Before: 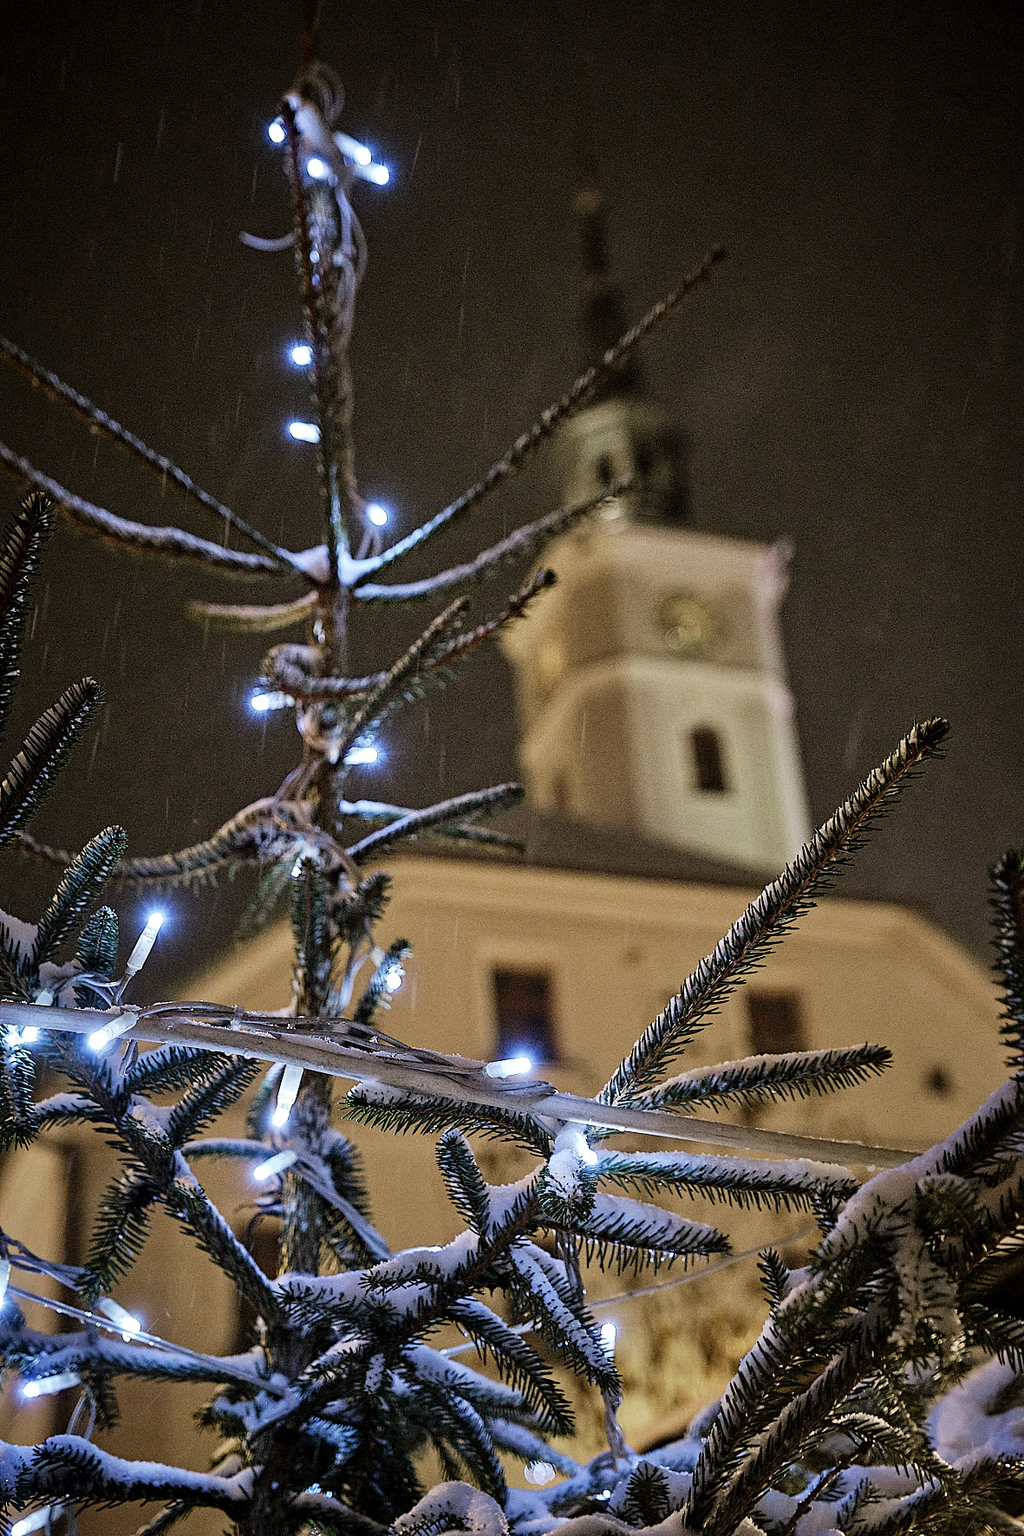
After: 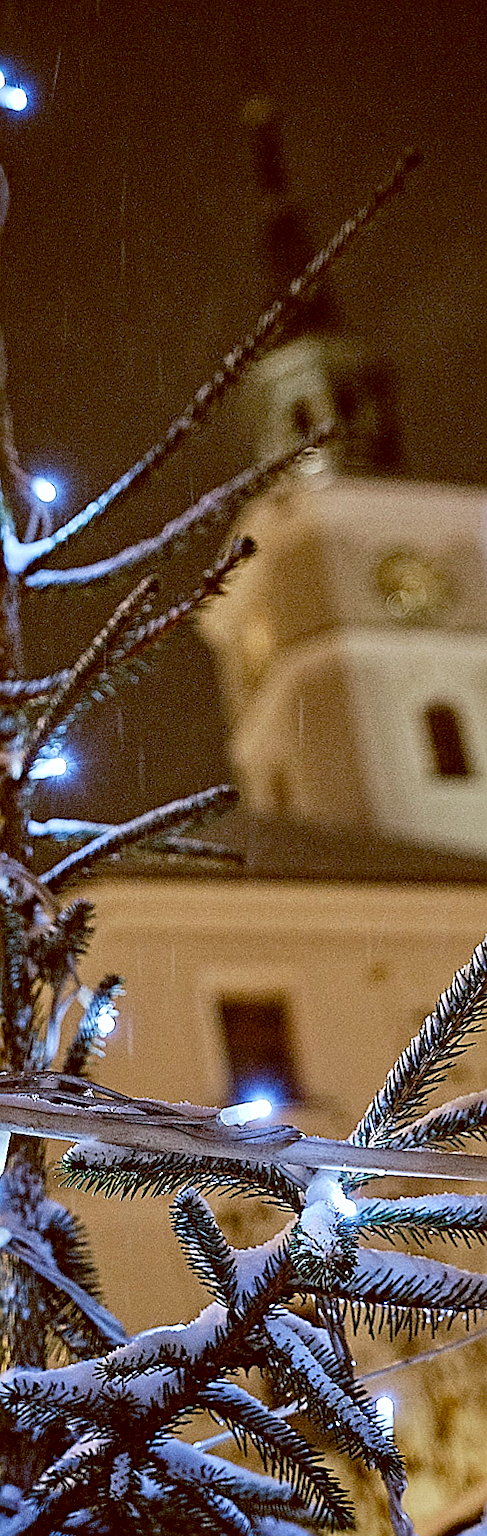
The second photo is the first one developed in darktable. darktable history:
sharpen: on, module defaults
crop: left 31.229%, right 27.105%
rotate and perspective: rotation -4.57°, crop left 0.054, crop right 0.944, crop top 0.087, crop bottom 0.914
color balance: lift [1, 1.015, 1.004, 0.985], gamma [1, 0.958, 0.971, 1.042], gain [1, 0.956, 0.977, 1.044]
